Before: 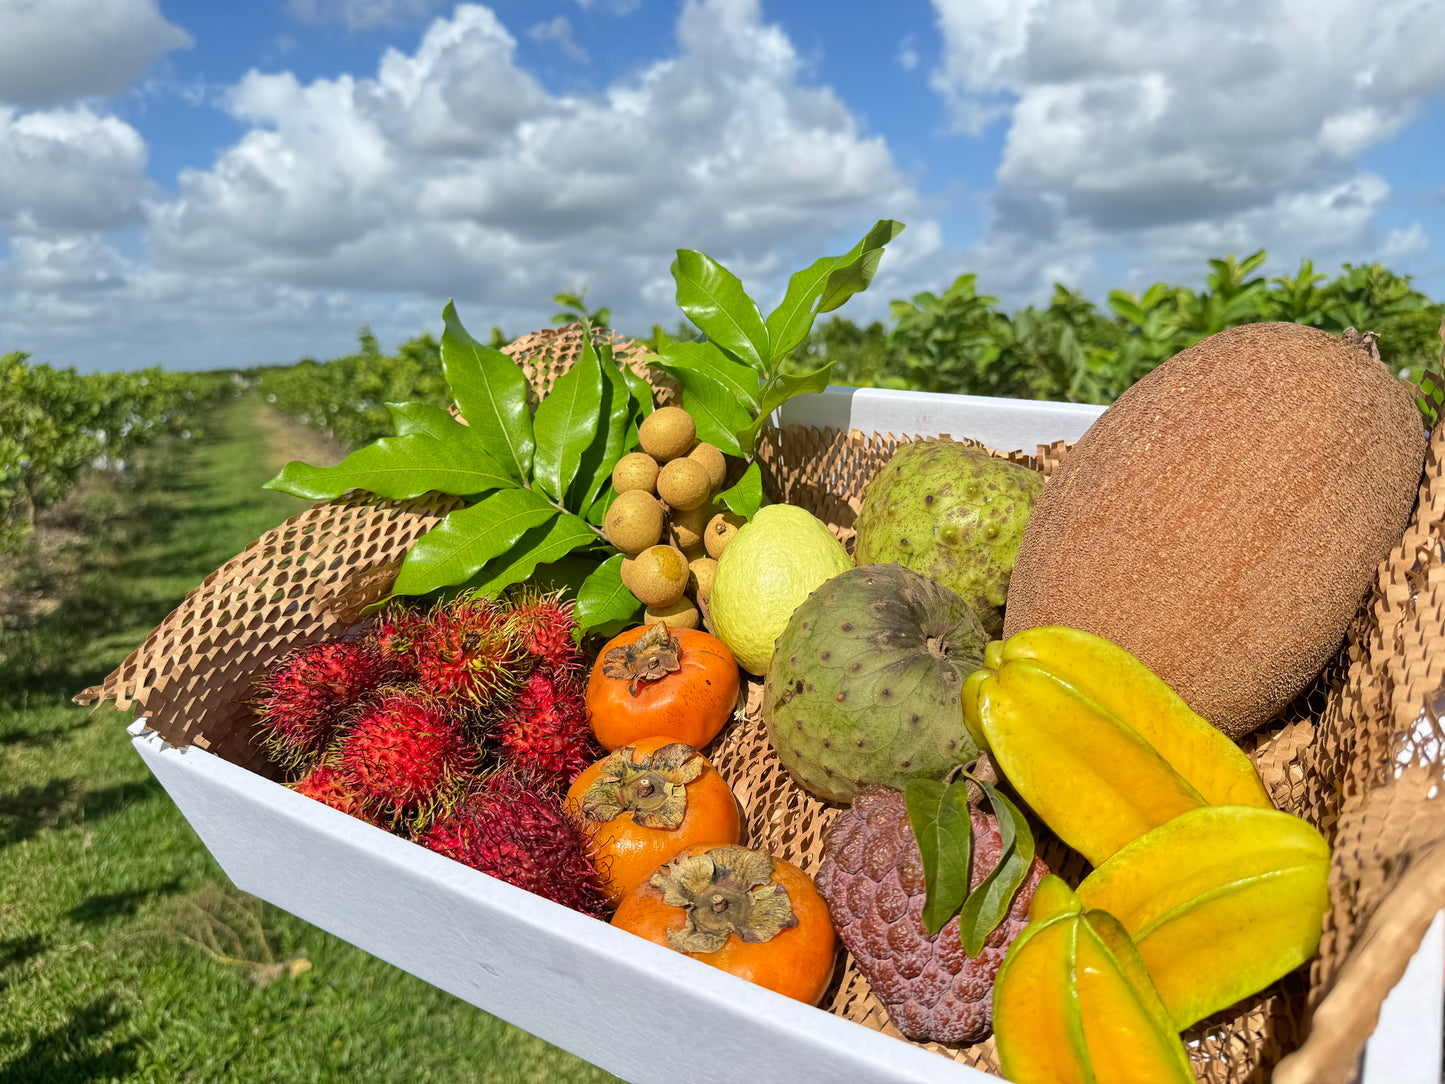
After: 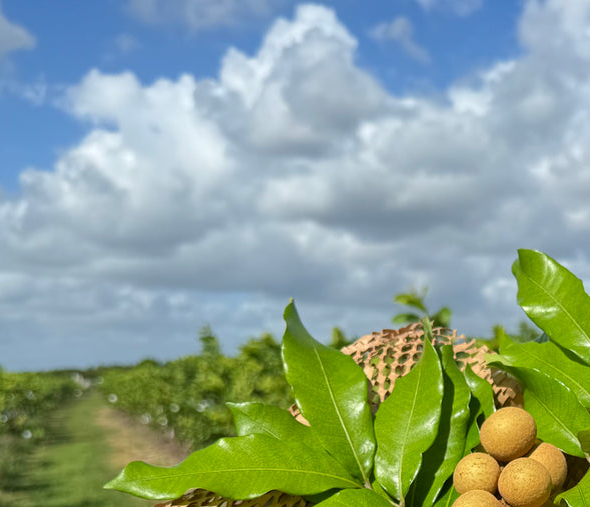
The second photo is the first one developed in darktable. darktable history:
crop and rotate: left 11.047%, top 0.047%, right 48.089%, bottom 53.091%
